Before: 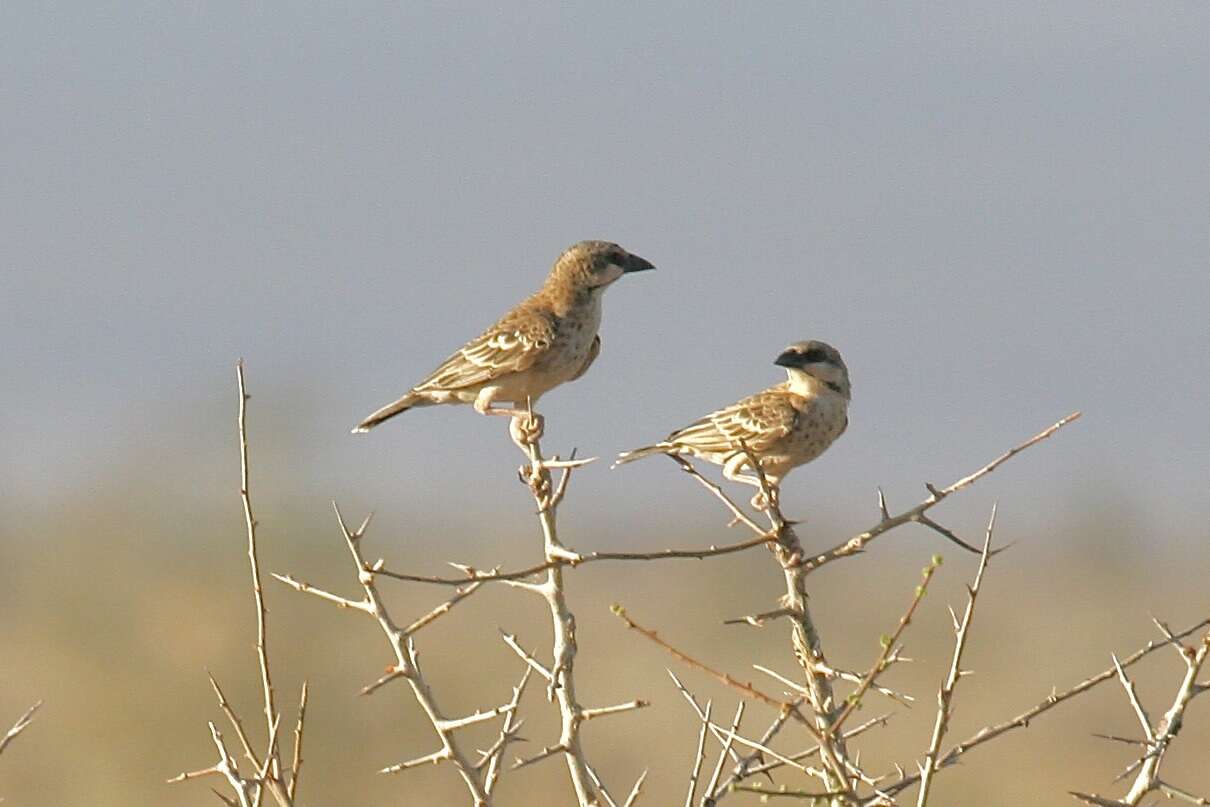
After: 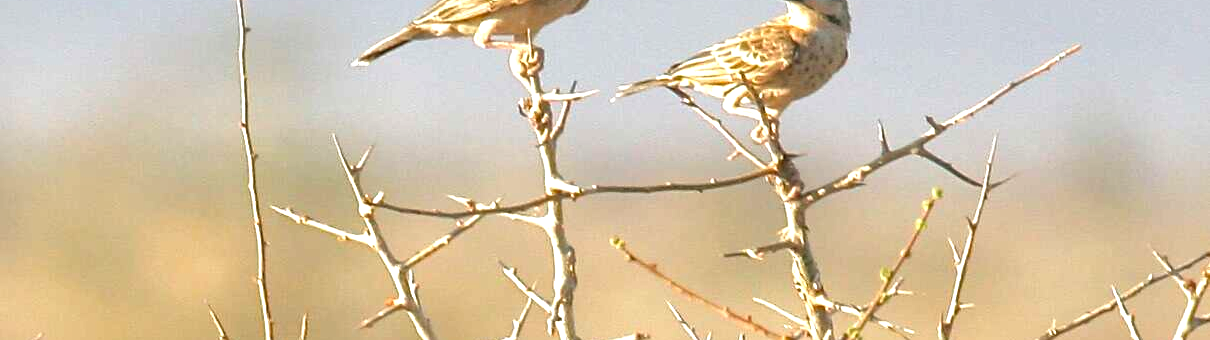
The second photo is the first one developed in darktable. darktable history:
crop: top 45.555%, bottom 12.199%
exposure: exposure 0.736 EV, compensate highlight preservation false
local contrast: mode bilateral grid, contrast 20, coarseness 49, detail 139%, midtone range 0.2
